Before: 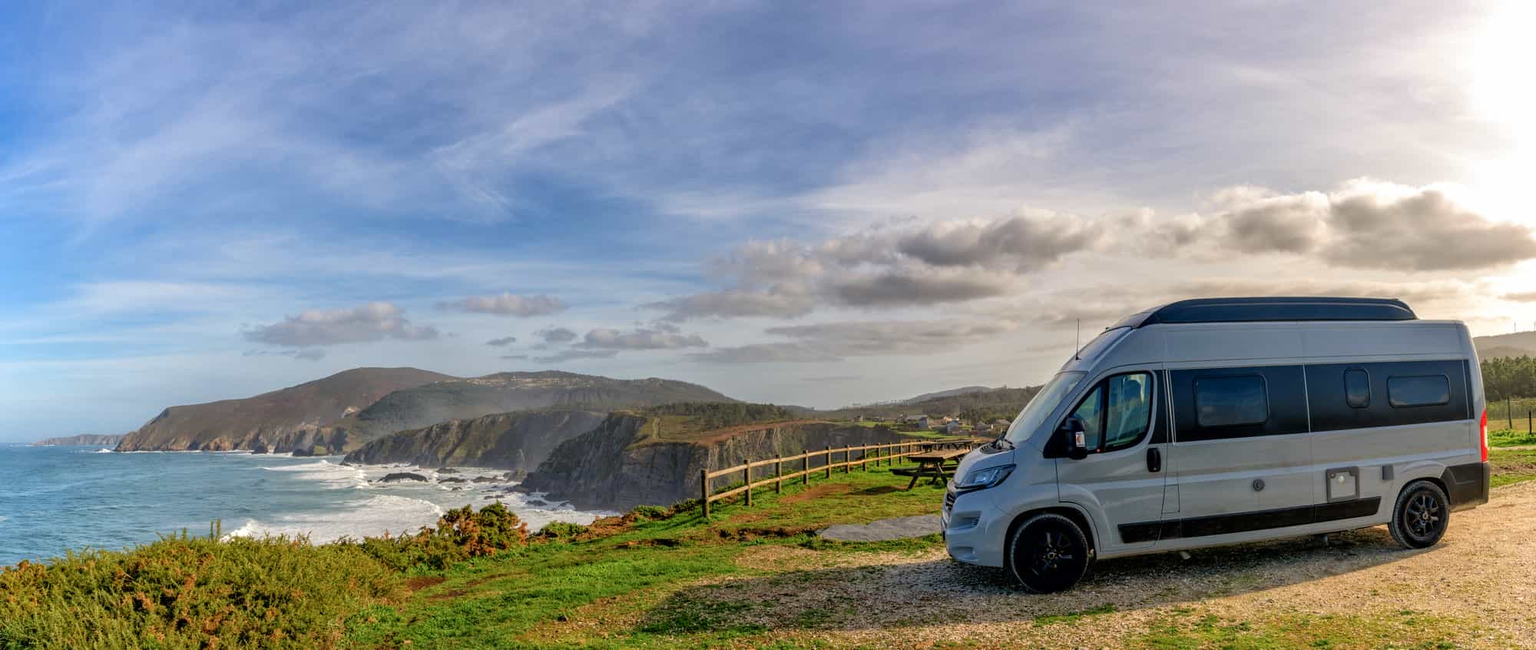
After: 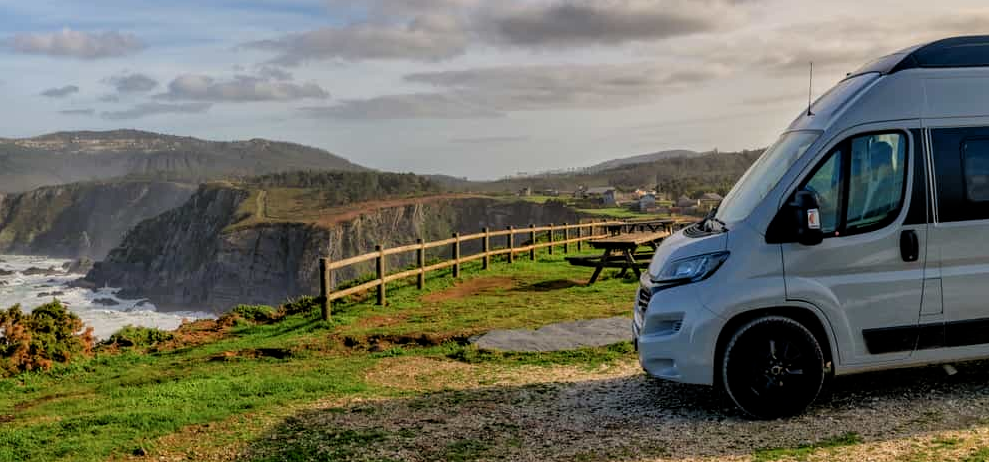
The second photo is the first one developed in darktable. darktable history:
crop: left 29.672%, top 41.786%, right 20.851%, bottom 3.487%
filmic rgb: middle gray luminance 18.42%, black relative exposure -11.45 EV, white relative exposure 2.55 EV, threshold 6 EV, target black luminance 0%, hardness 8.41, latitude 99%, contrast 1.084, shadows ↔ highlights balance 0.505%, add noise in highlights 0, preserve chrominance max RGB, color science v3 (2019), use custom middle-gray values true, iterations of high-quality reconstruction 0, contrast in highlights soft, enable highlight reconstruction true
